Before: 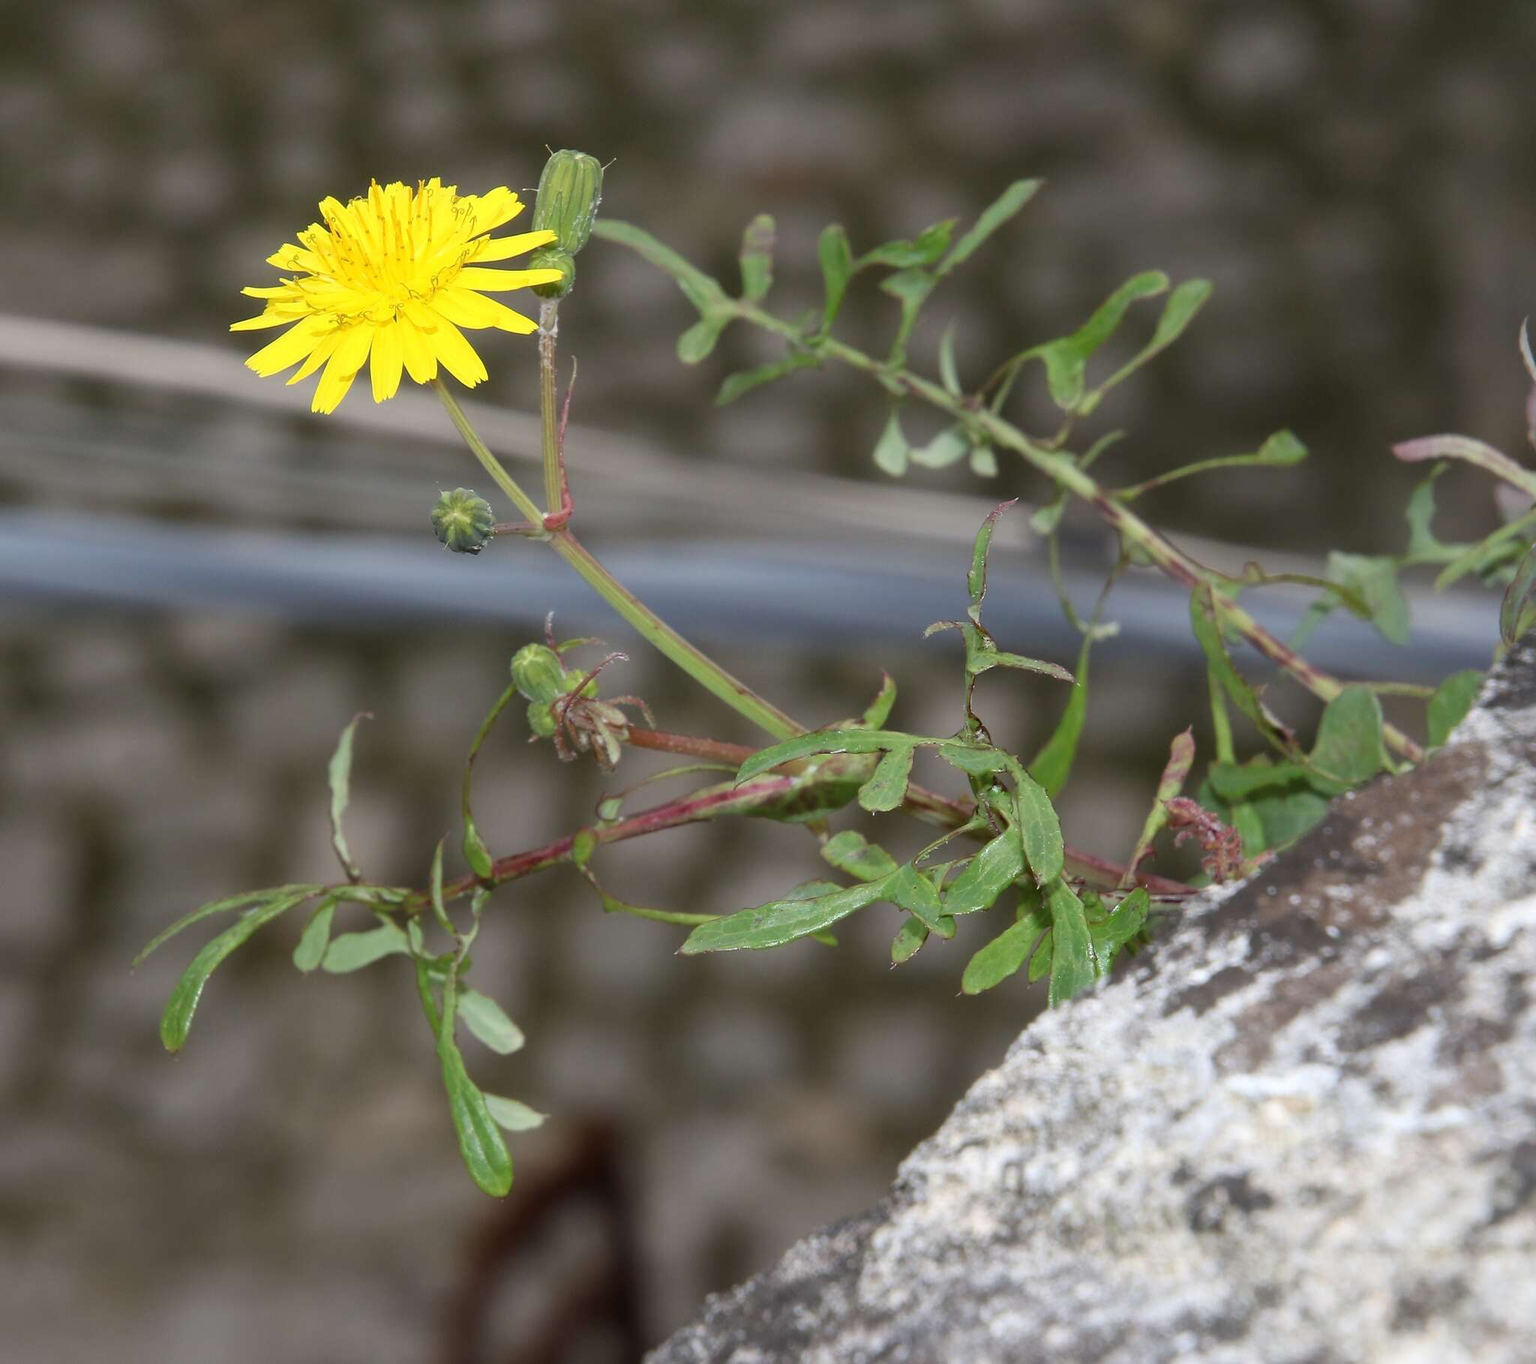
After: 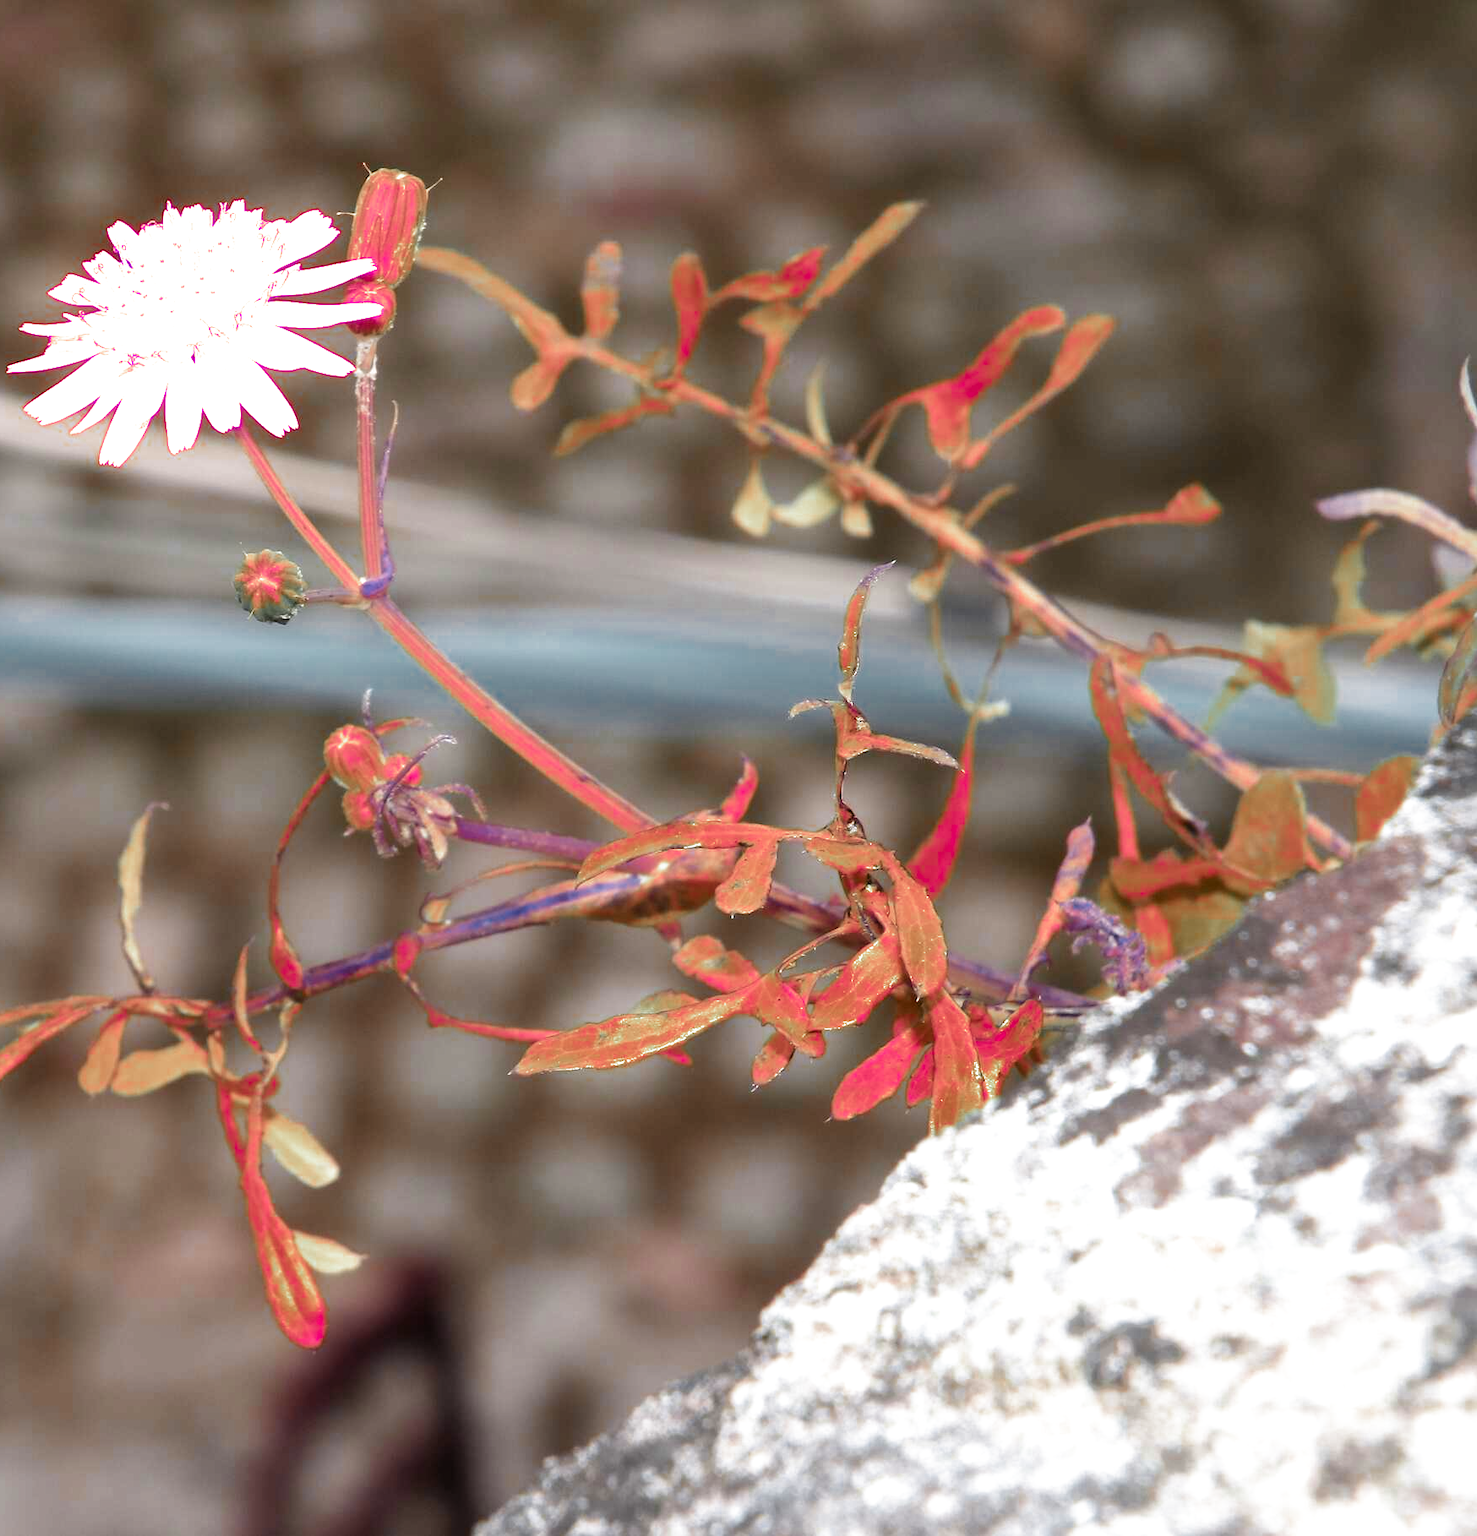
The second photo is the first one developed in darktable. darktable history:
filmic rgb: black relative exposure -12.8 EV, white relative exposure 2.8 EV, threshold 3 EV, target black luminance 0%, hardness 8.54, latitude 70.41%, contrast 1.133, shadows ↔ highlights balance -0.395%, color science v4 (2020), enable highlight reconstruction true
color zones: curves: ch0 [(0.826, 0.353)]; ch1 [(0.242, 0.647) (0.889, 0.342)]; ch2 [(0.246, 0.089) (0.969, 0.068)]
crop and rotate: left 14.584%
exposure: black level correction 0, exposure 0.9 EV, compensate highlight preservation false
shadows and highlights: shadows 62.66, white point adjustment 0.37, highlights -34.44, compress 83.82%
